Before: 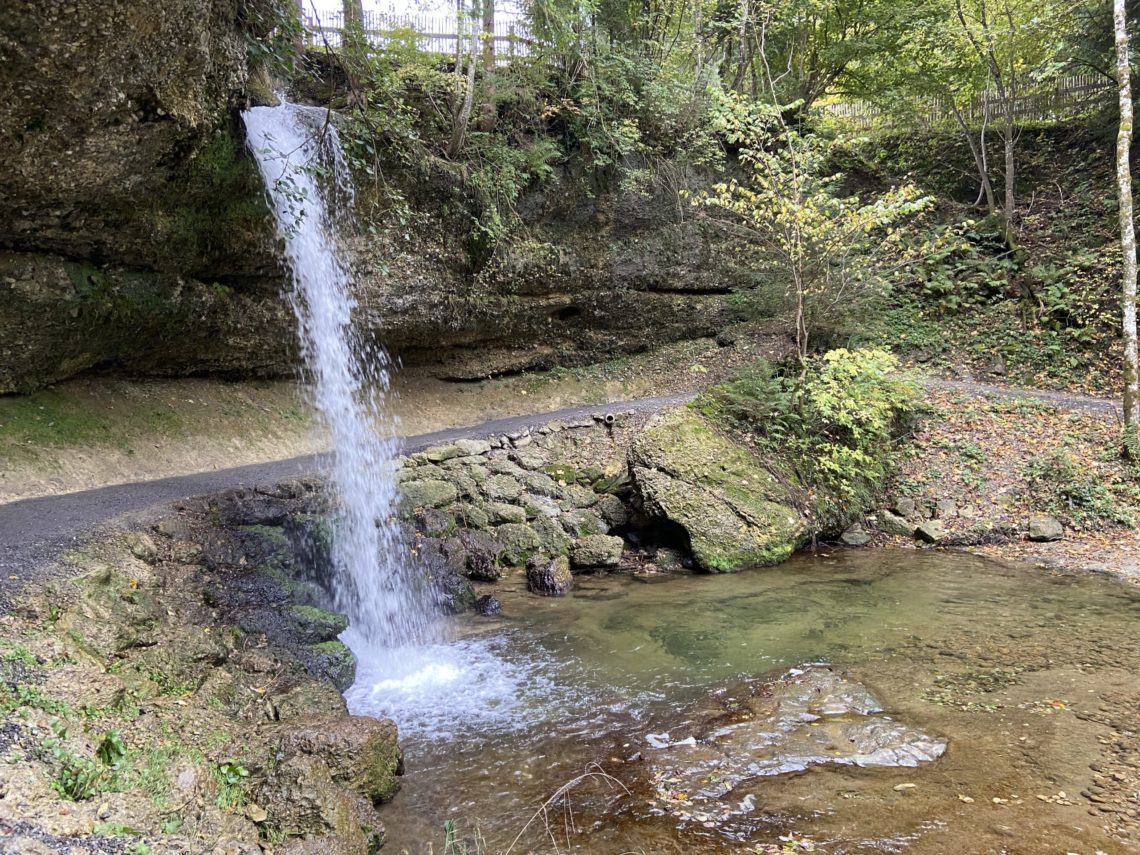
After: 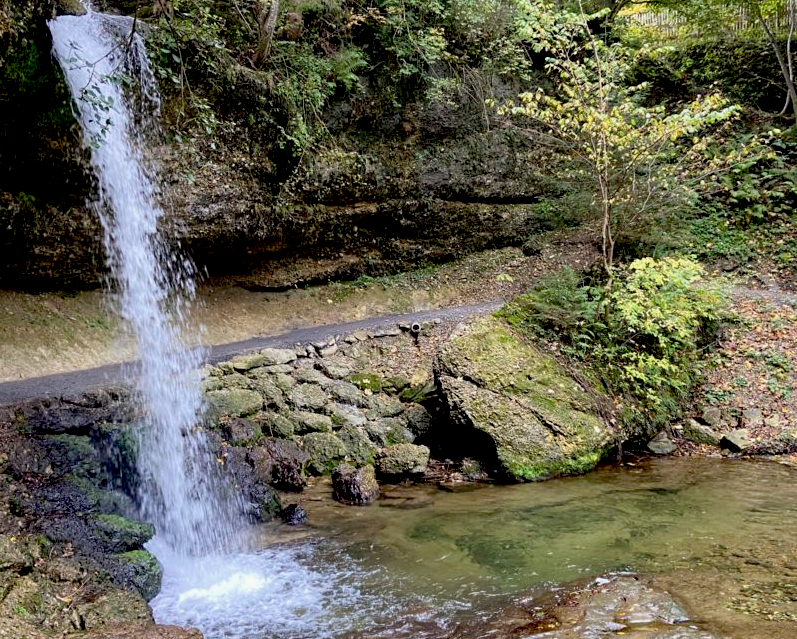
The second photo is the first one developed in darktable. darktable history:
crop and rotate: left 17.046%, top 10.659%, right 12.989%, bottom 14.553%
exposure: black level correction 0.029, exposure -0.073 EV, compensate highlight preservation false
